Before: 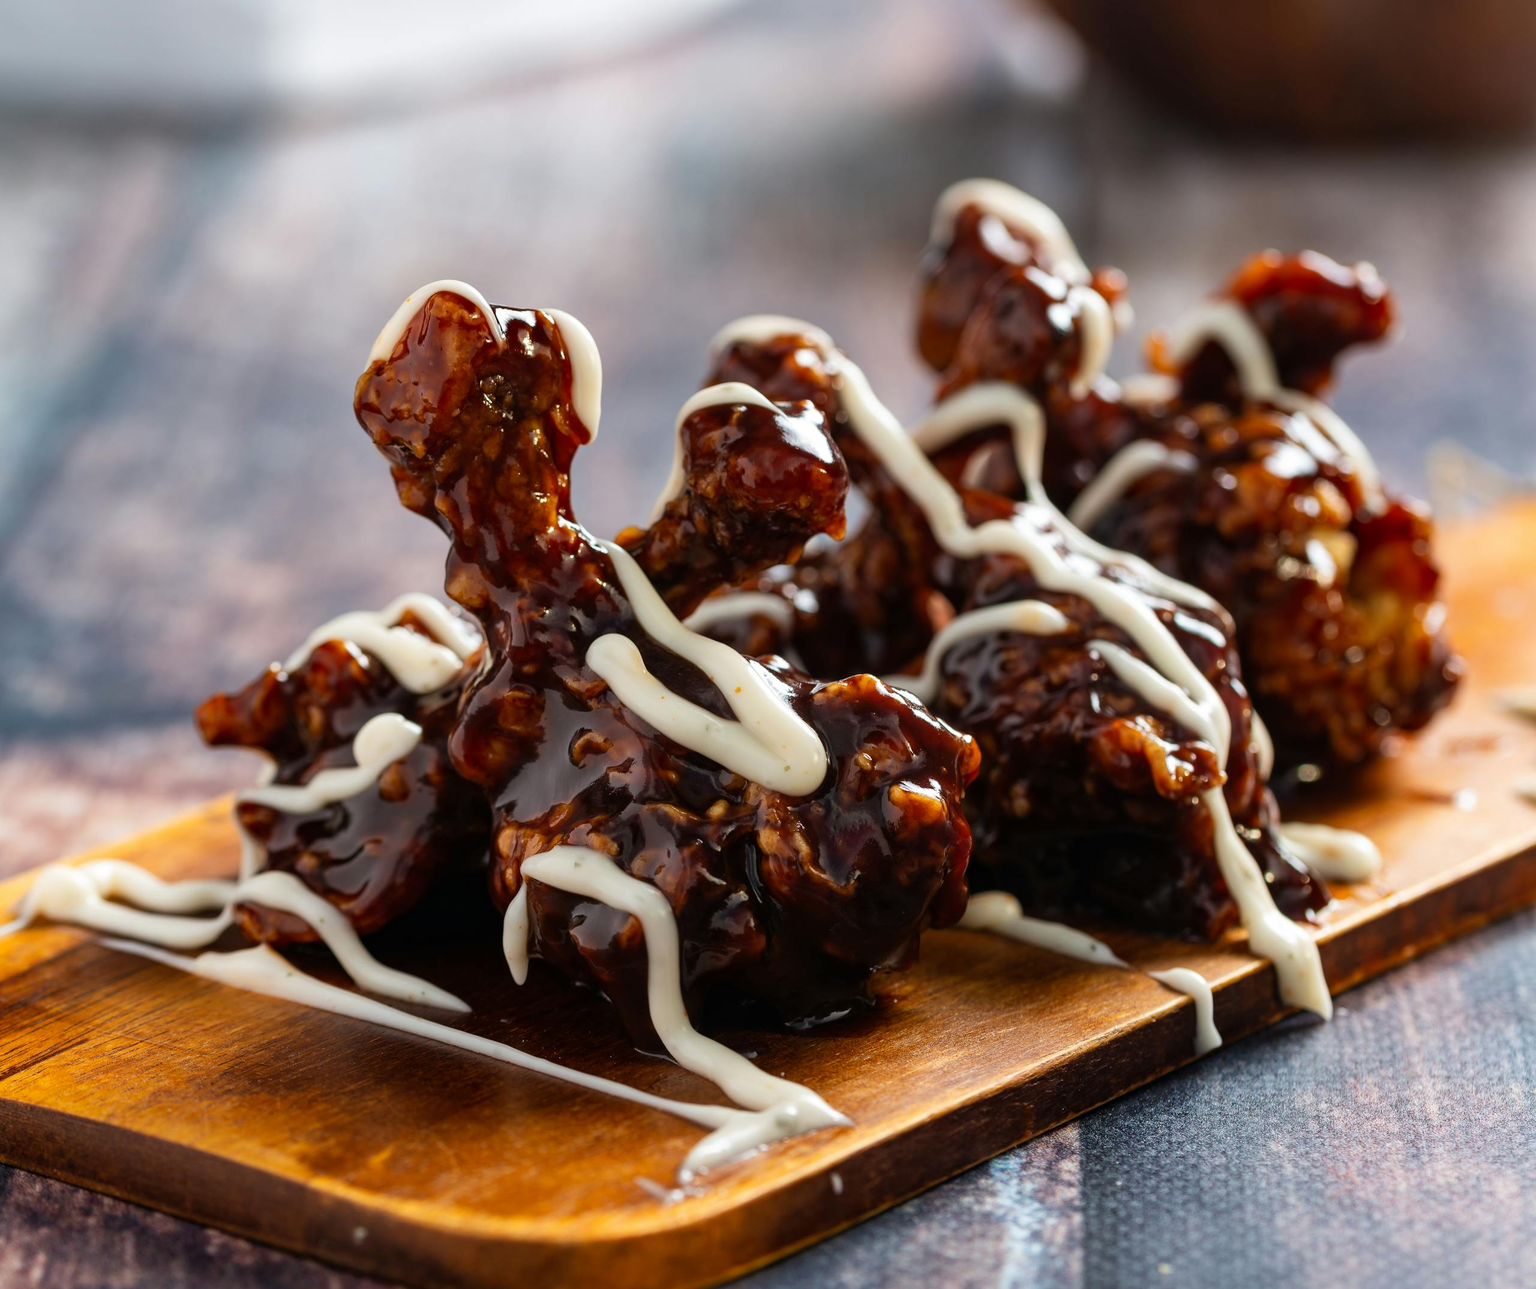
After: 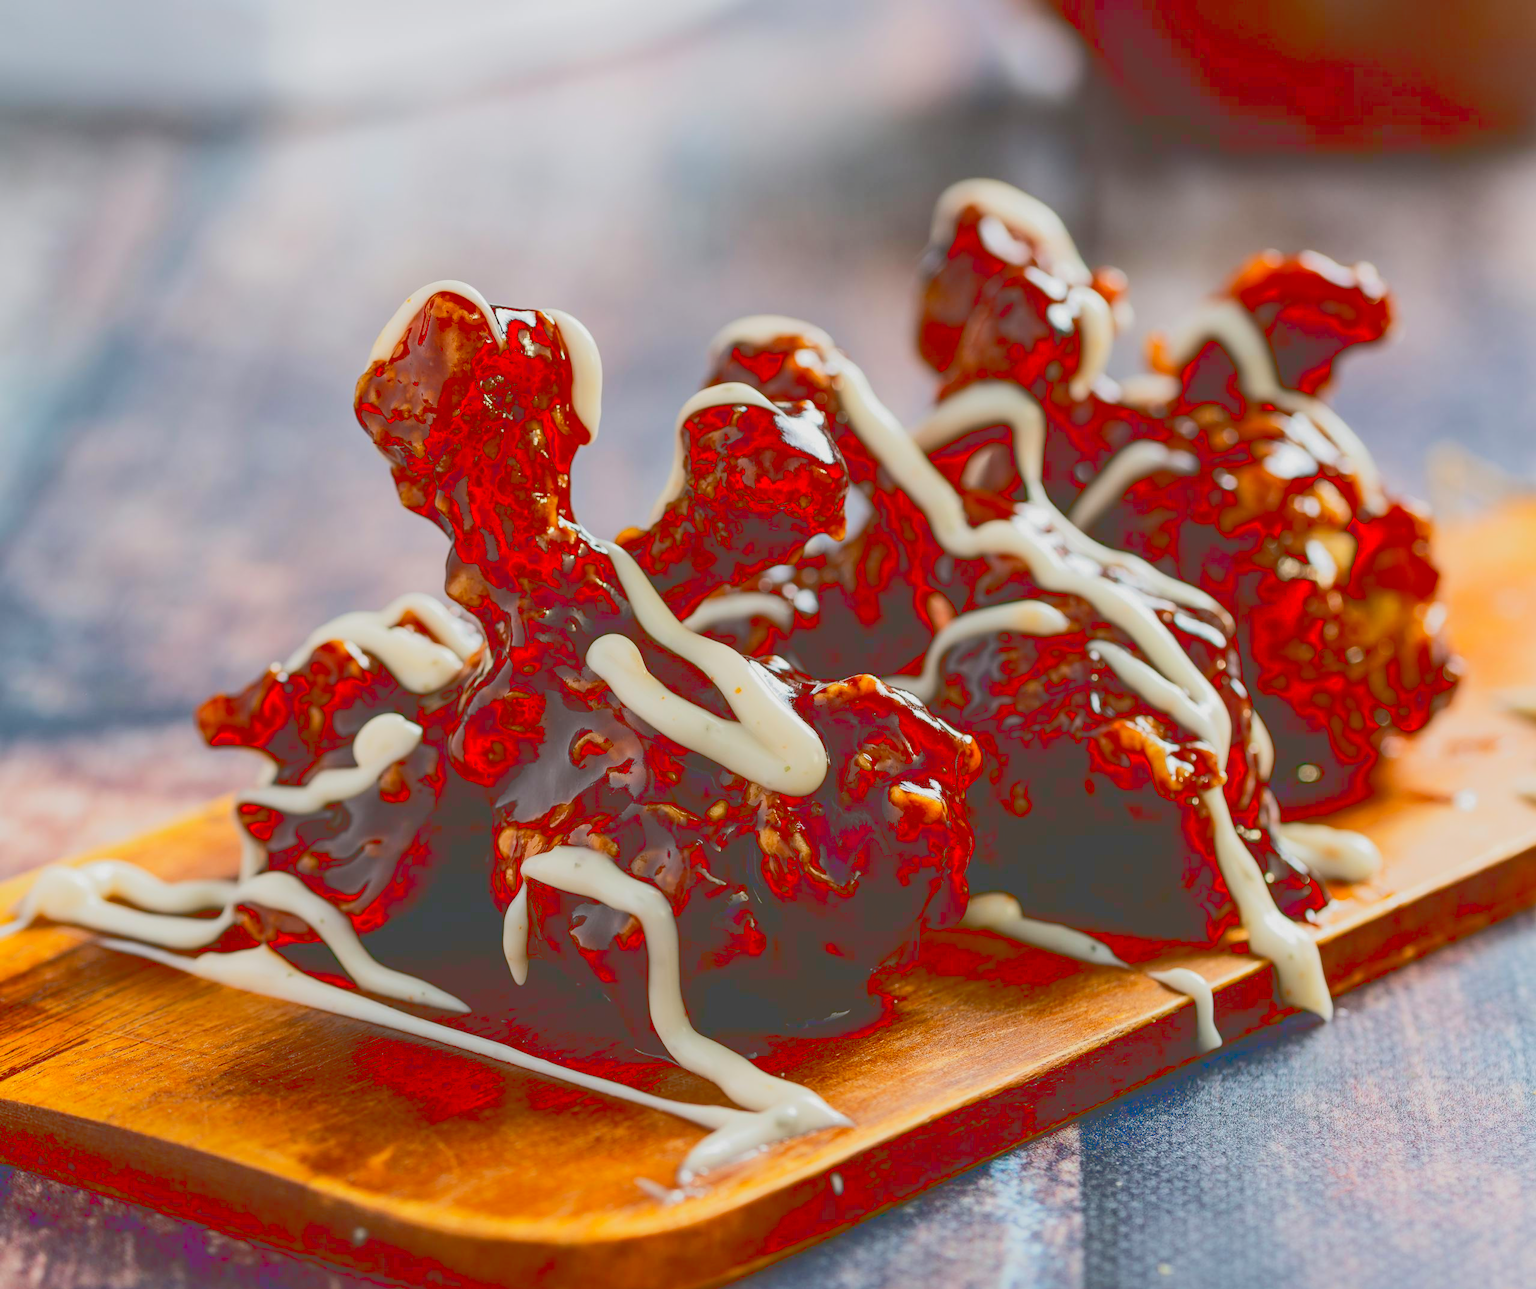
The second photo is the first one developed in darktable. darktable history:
tone equalizer: edges refinement/feathering 500, mask exposure compensation -1.57 EV, preserve details no
contrast brightness saturation: contrast -0.124
tone curve: curves: ch0 [(0, 0) (0.003, 0.272) (0.011, 0.275) (0.025, 0.275) (0.044, 0.278) (0.069, 0.282) (0.1, 0.284) (0.136, 0.287) (0.177, 0.294) (0.224, 0.314) (0.277, 0.347) (0.335, 0.403) (0.399, 0.473) (0.468, 0.552) (0.543, 0.622) (0.623, 0.69) (0.709, 0.756) (0.801, 0.818) (0.898, 0.865) (1, 1)], color space Lab, linked channels, preserve colors none
exposure: black level correction 0.011, compensate highlight preservation false
